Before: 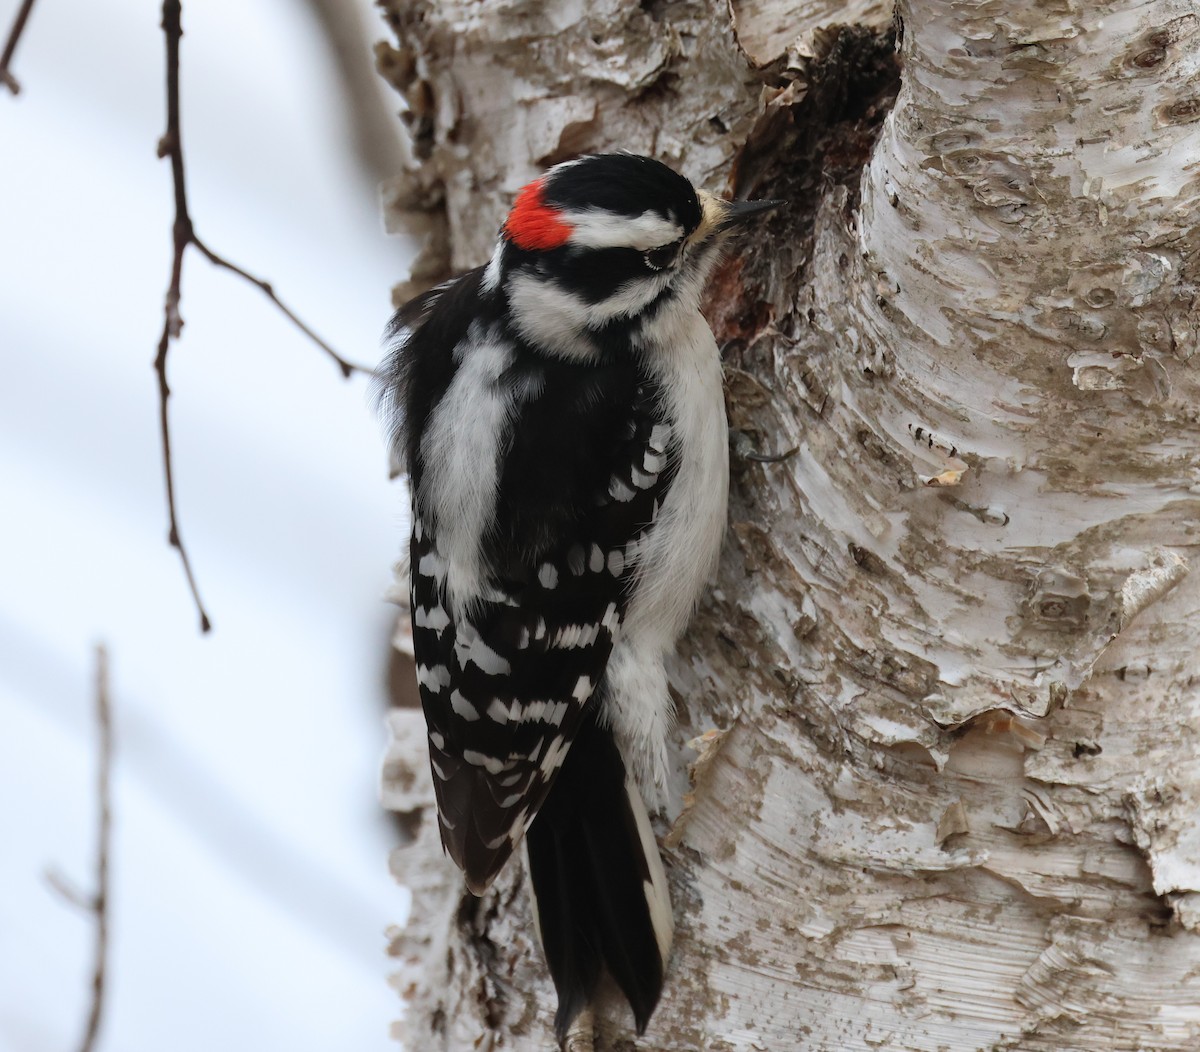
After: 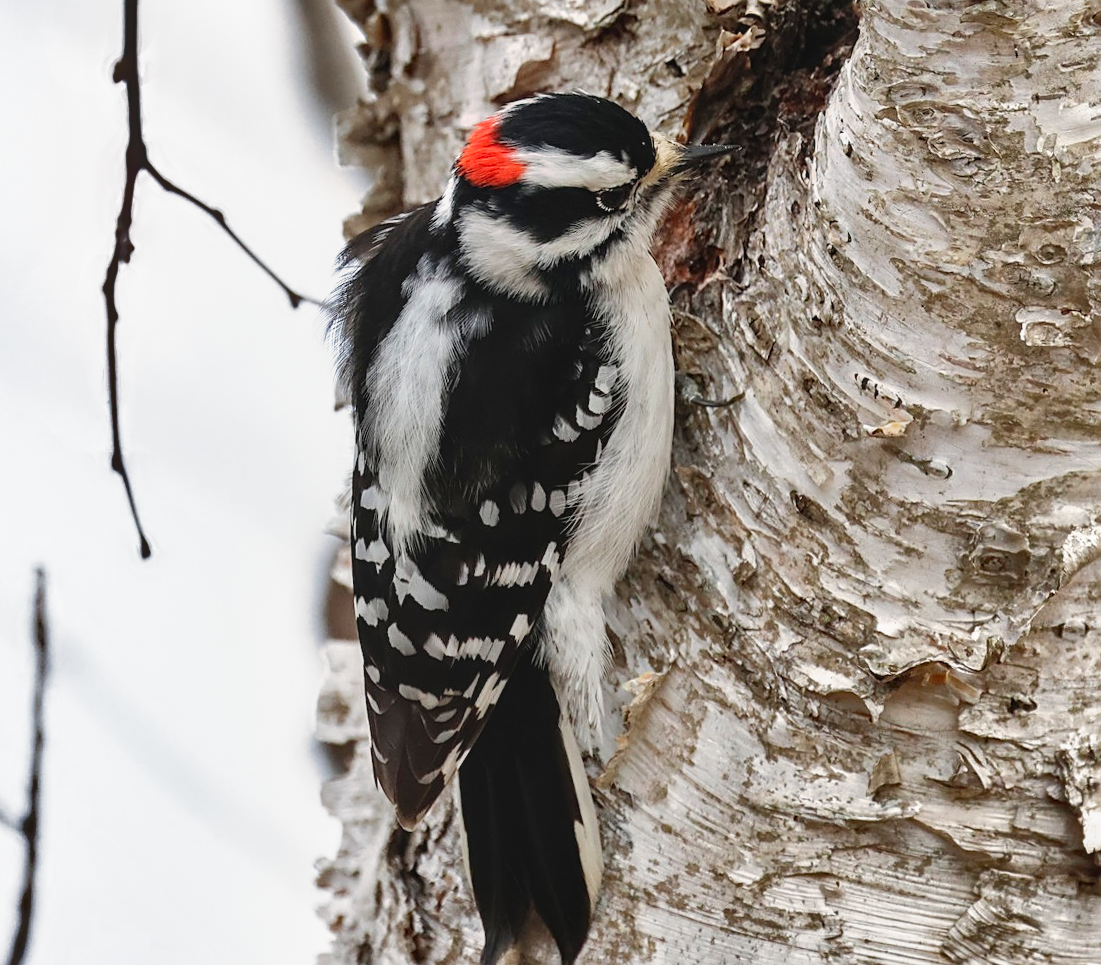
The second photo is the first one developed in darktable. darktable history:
tone equalizer: -8 EV -0.417 EV, -7 EV -0.389 EV, -6 EV -0.333 EV, -5 EV -0.222 EV, -3 EV 0.222 EV, -2 EV 0.333 EV, -1 EV 0.389 EV, +0 EV 0.417 EV, edges refinement/feathering 500, mask exposure compensation -1.57 EV, preserve details no
crop and rotate: angle -1.96°, left 3.097%, top 4.154%, right 1.586%, bottom 0.529%
filmic rgb: black relative exposure -16 EV, threshold -0.33 EV, transition 3.19 EV, structure ↔ texture 100%, target black luminance 0%, hardness 7.57, latitude 72.96%, contrast 0.908, highlights saturation mix 10%, shadows ↔ highlights balance -0.38%, add noise in highlights 0, preserve chrominance no, color science v4 (2020), iterations of high-quality reconstruction 10, enable highlight reconstruction true
exposure: black level correction 0, exposure 0.7 EV, compensate exposure bias true, compensate highlight preservation false
sharpen: amount 0.6
shadows and highlights: white point adjustment 0.1, highlights -70, soften with gaussian
local contrast: detail 110%
